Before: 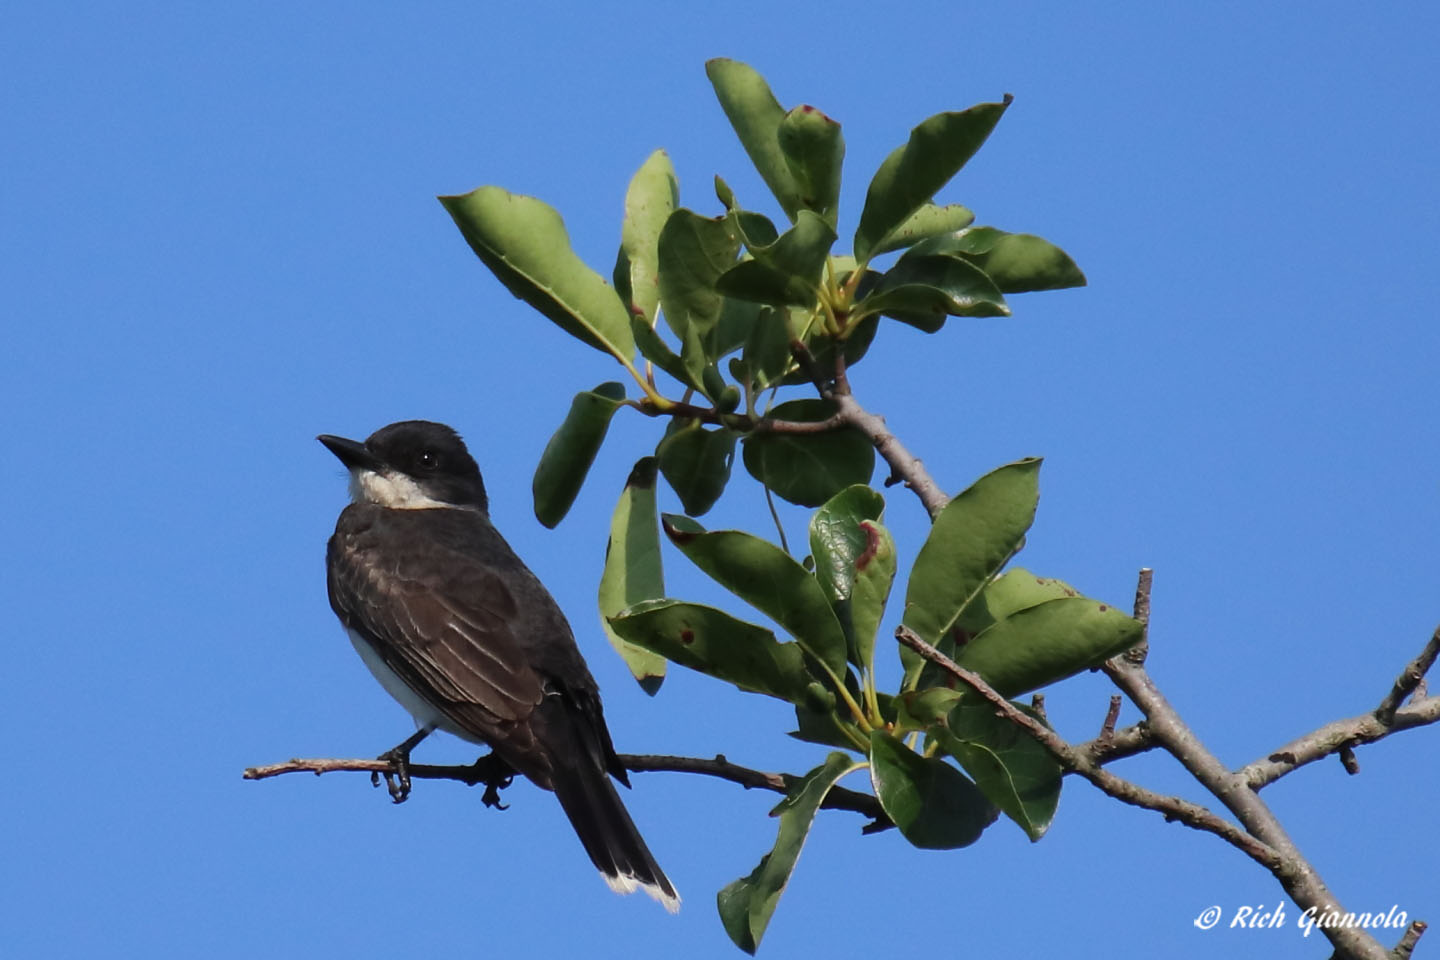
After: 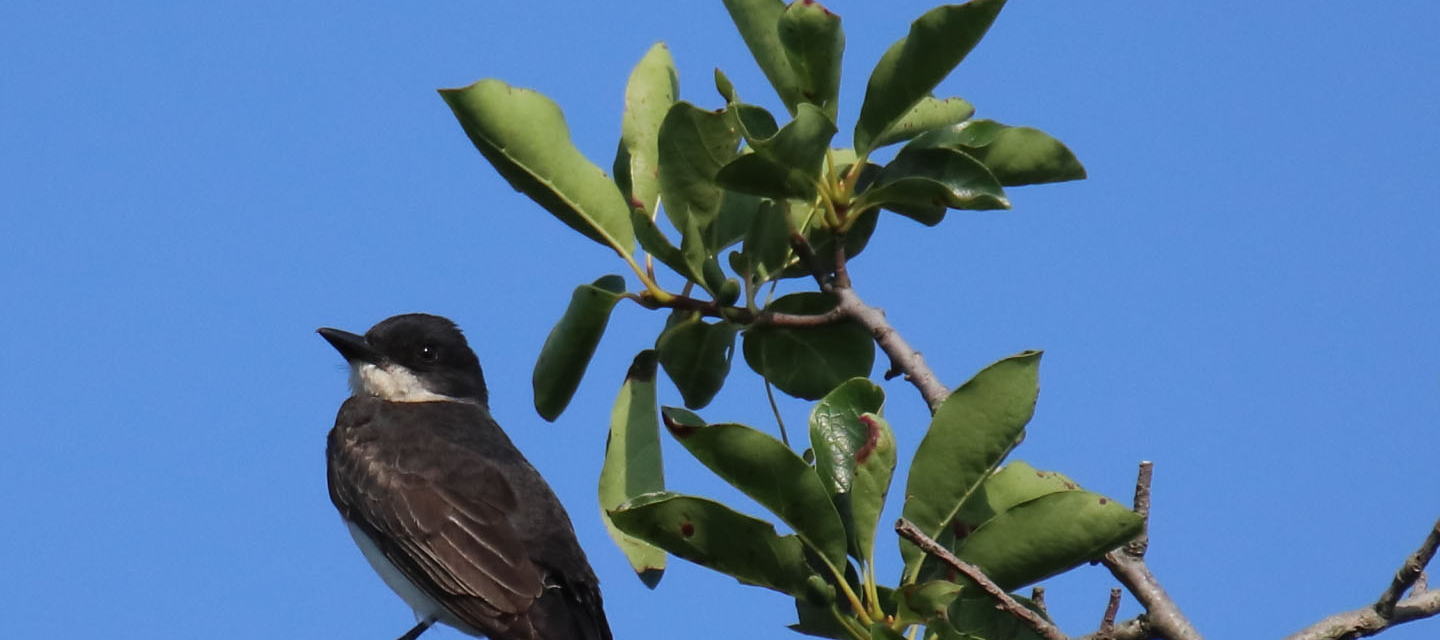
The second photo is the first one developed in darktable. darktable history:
crop: top 11.179%, bottom 22.071%
